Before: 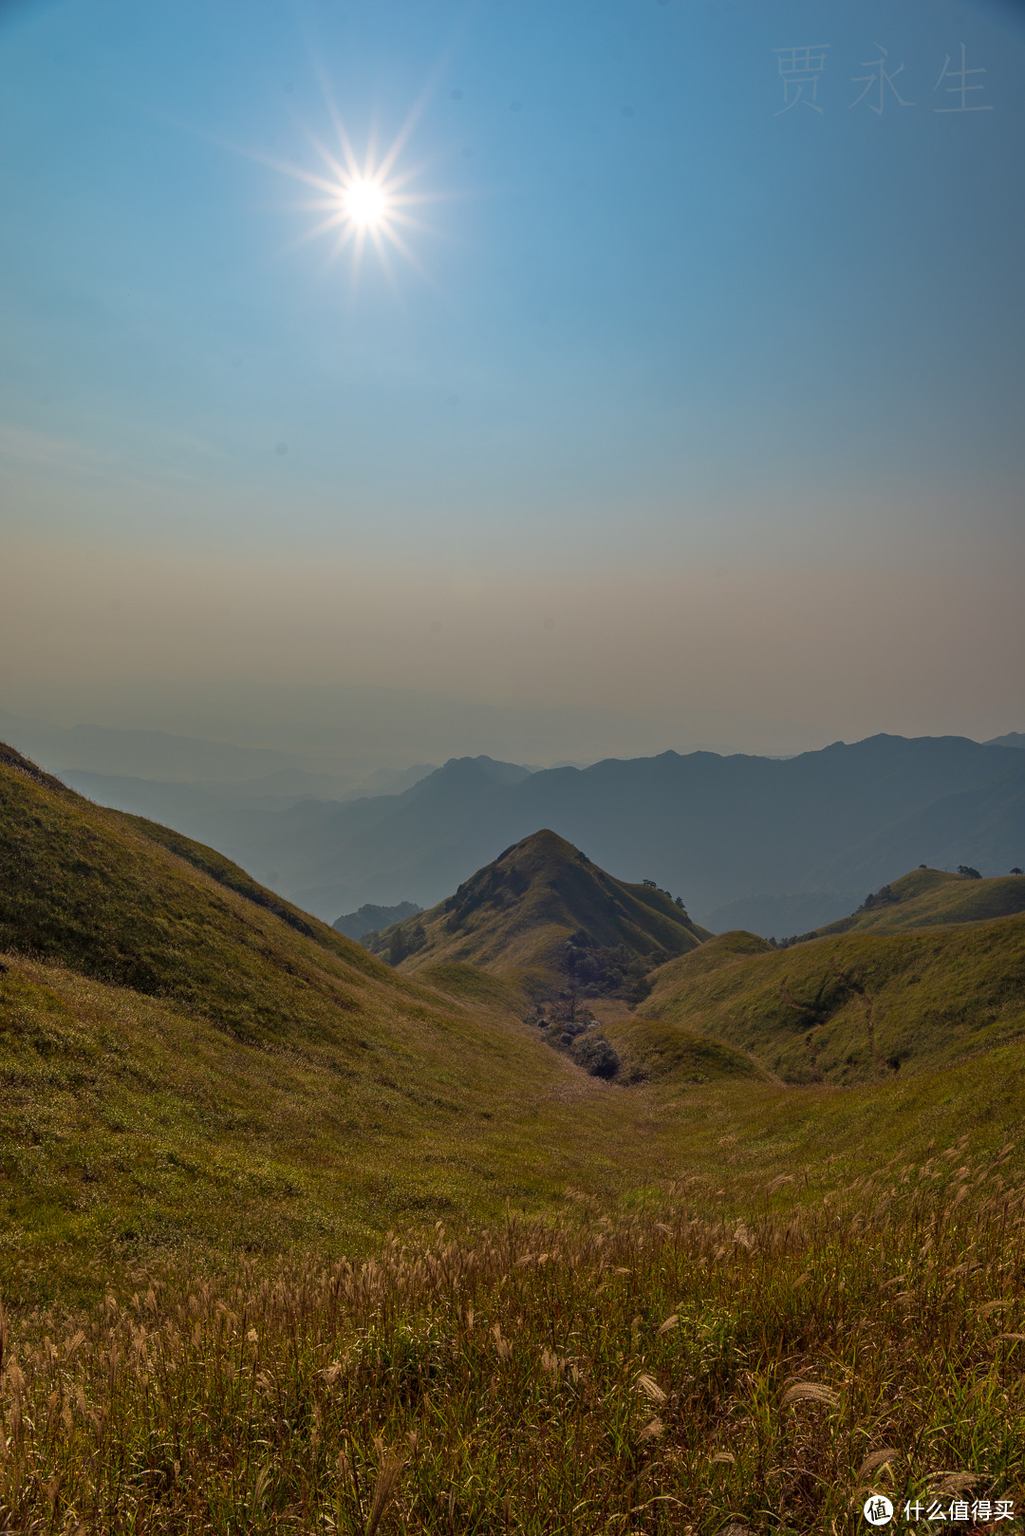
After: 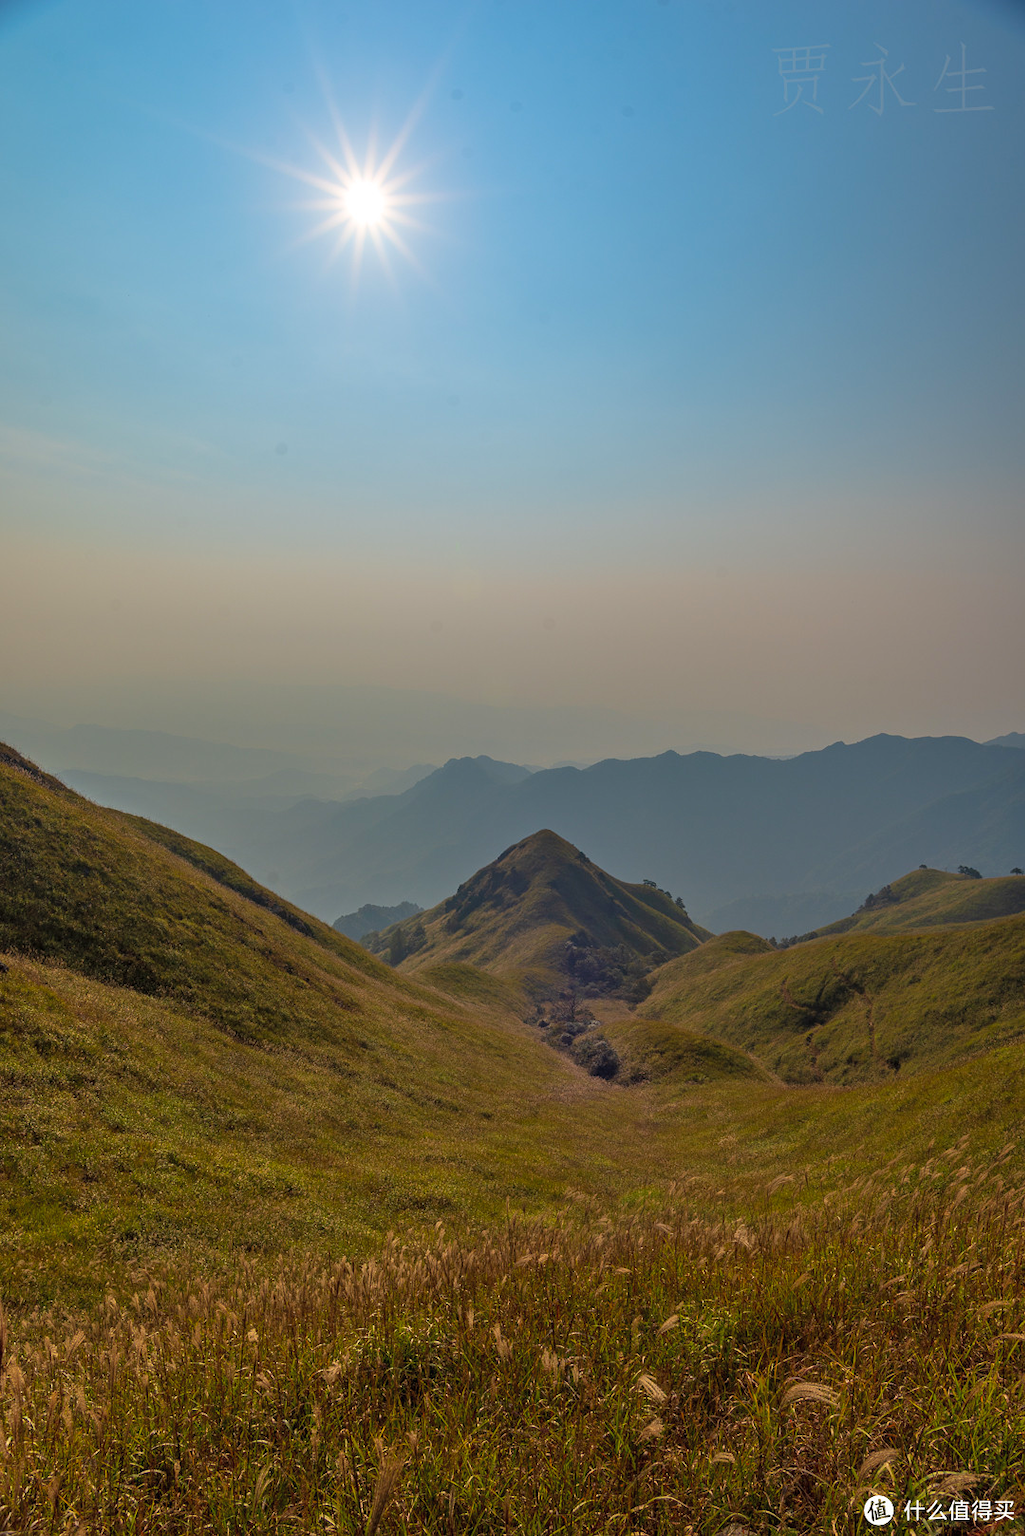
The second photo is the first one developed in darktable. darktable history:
contrast brightness saturation: contrast 0.028, brightness 0.068, saturation 0.128
